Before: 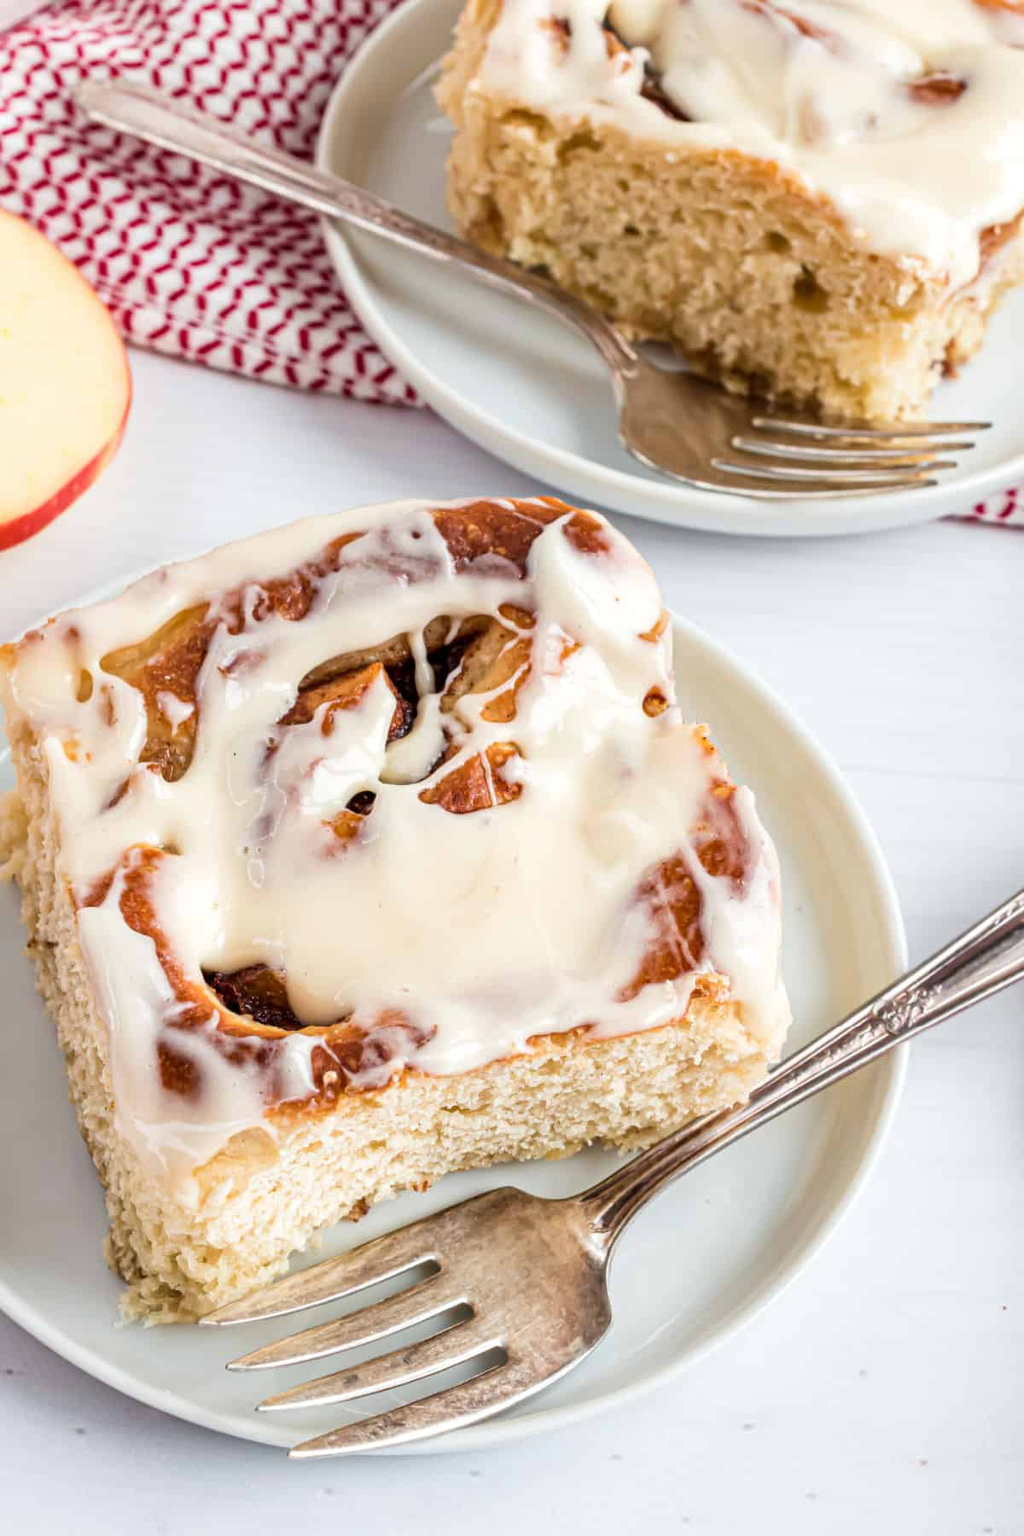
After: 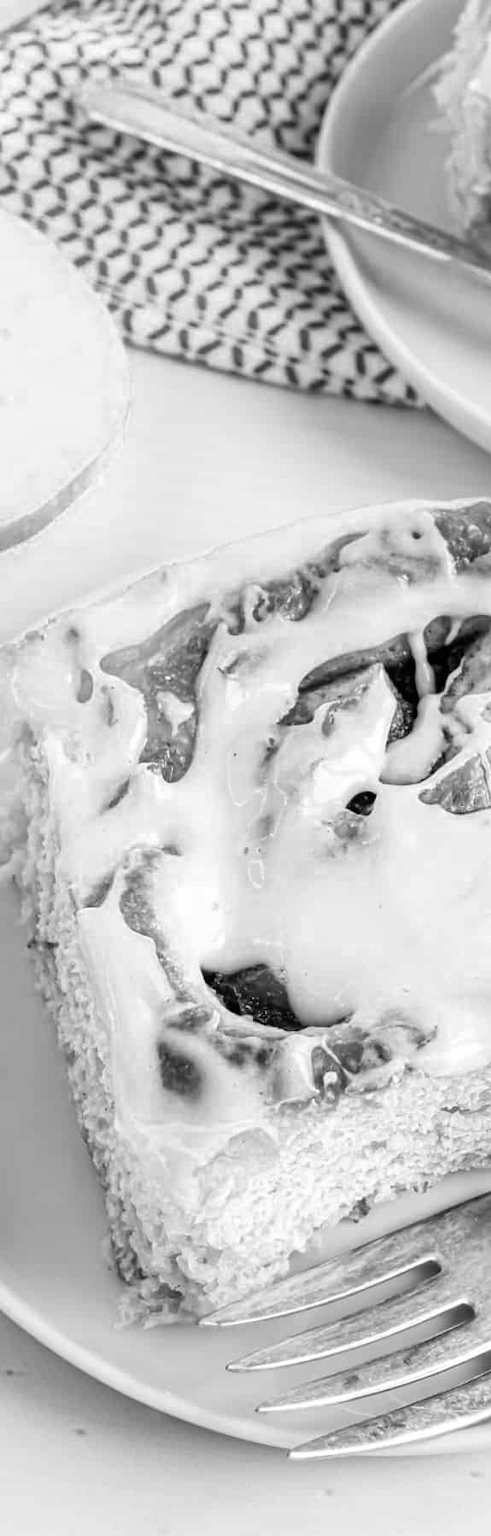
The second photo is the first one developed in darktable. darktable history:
crop and rotate: left 0.045%, top 0%, right 51.901%
color zones: curves: ch0 [(0.004, 0.588) (0.116, 0.636) (0.259, 0.476) (0.423, 0.464) (0.75, 0.5)]; ch1 [(0, 0) (0.143, 0) (0.286, 0) (0.429, 0) (0.571, 0) (0.714, 0) (0.857, 0)]
